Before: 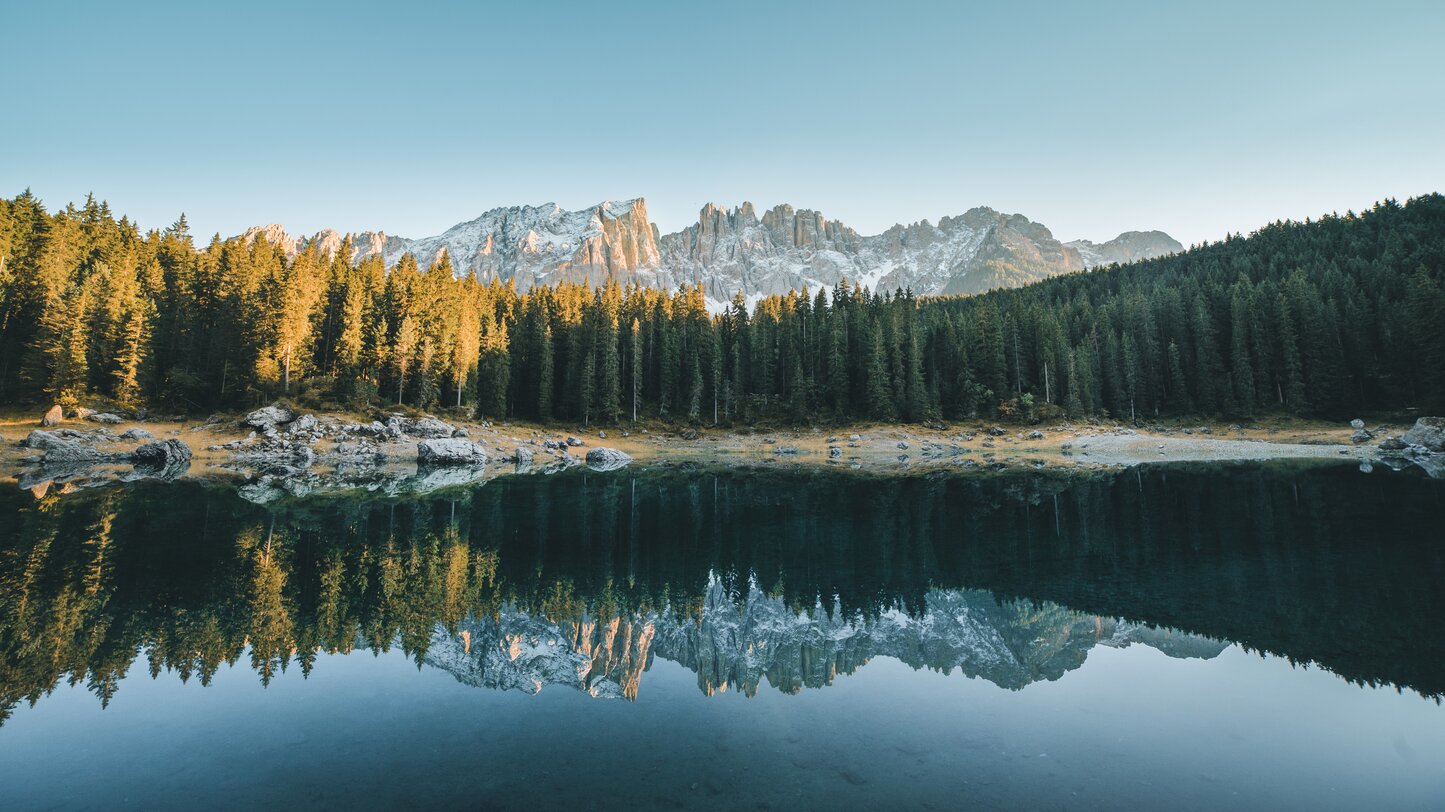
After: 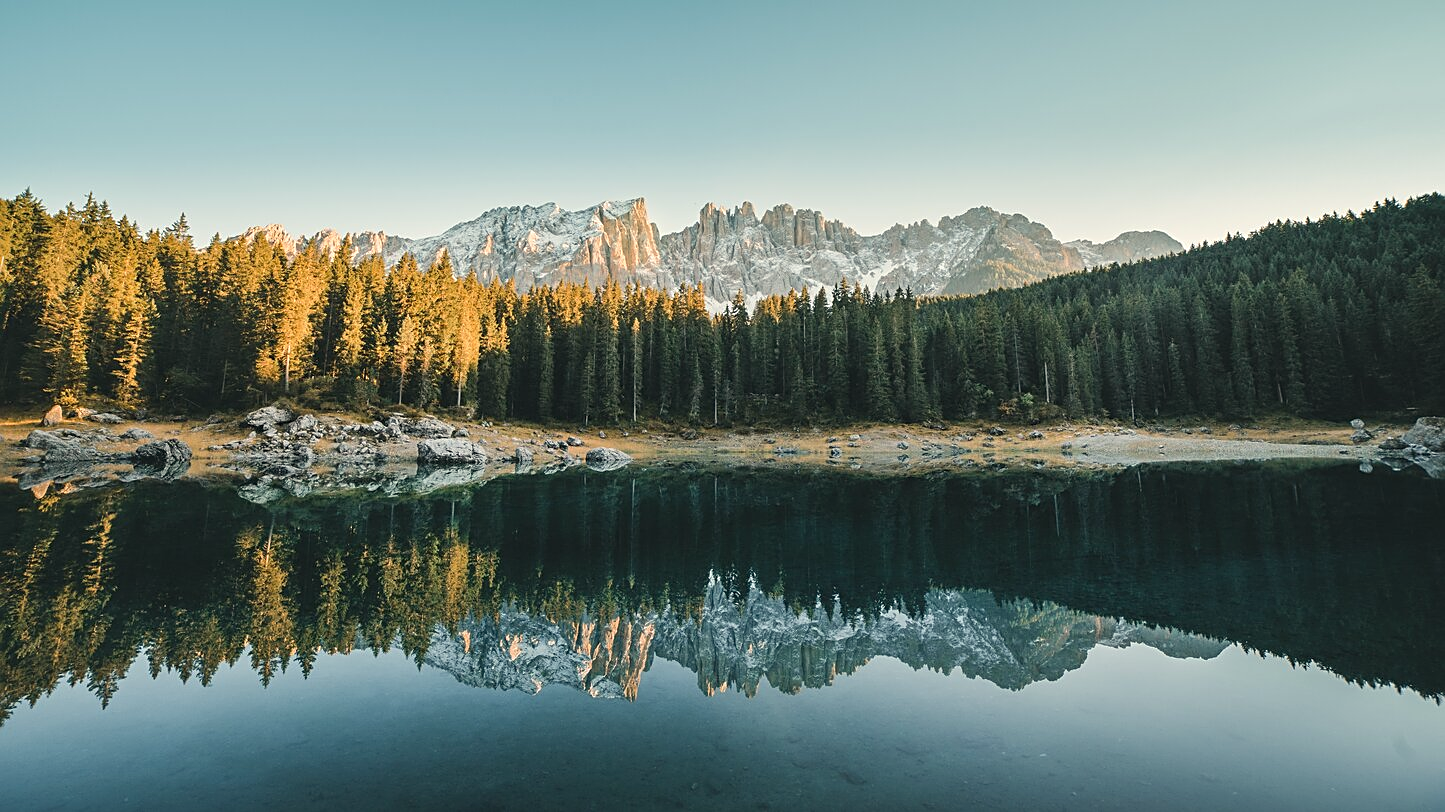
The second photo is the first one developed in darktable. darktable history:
sharpen: on, module defaults
tone equalizer: on, module defaults
white balance: red 1.045, blue 0.932
